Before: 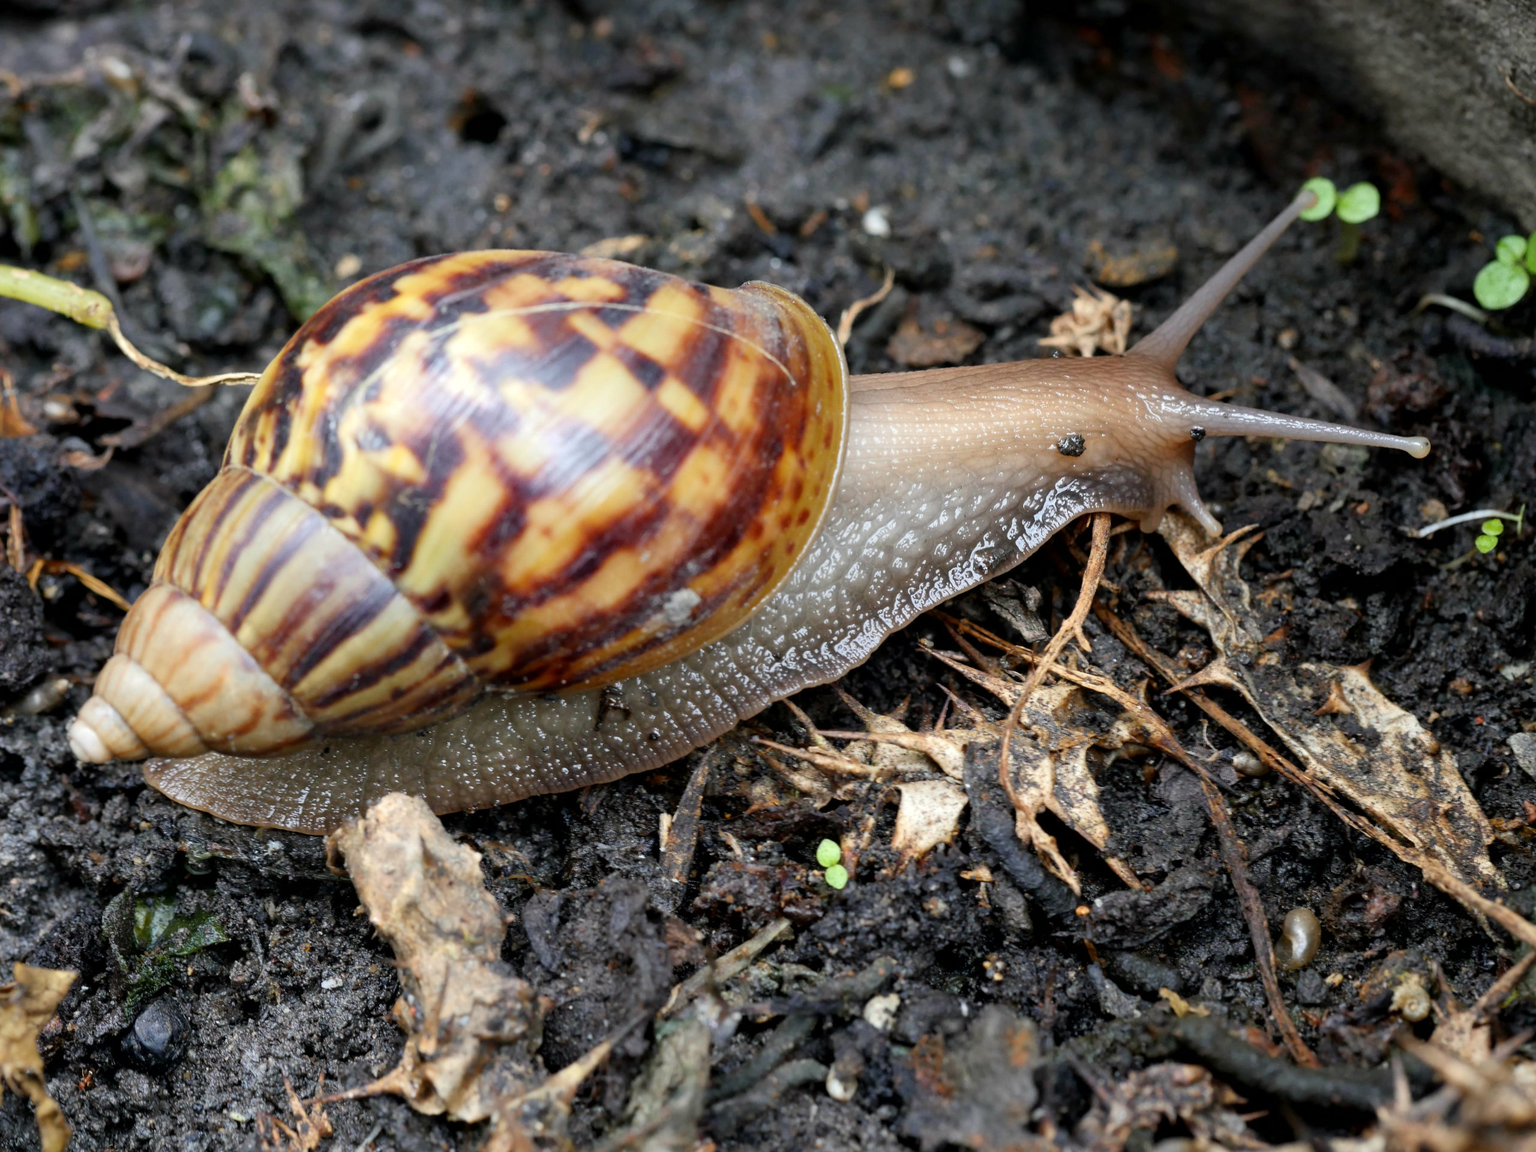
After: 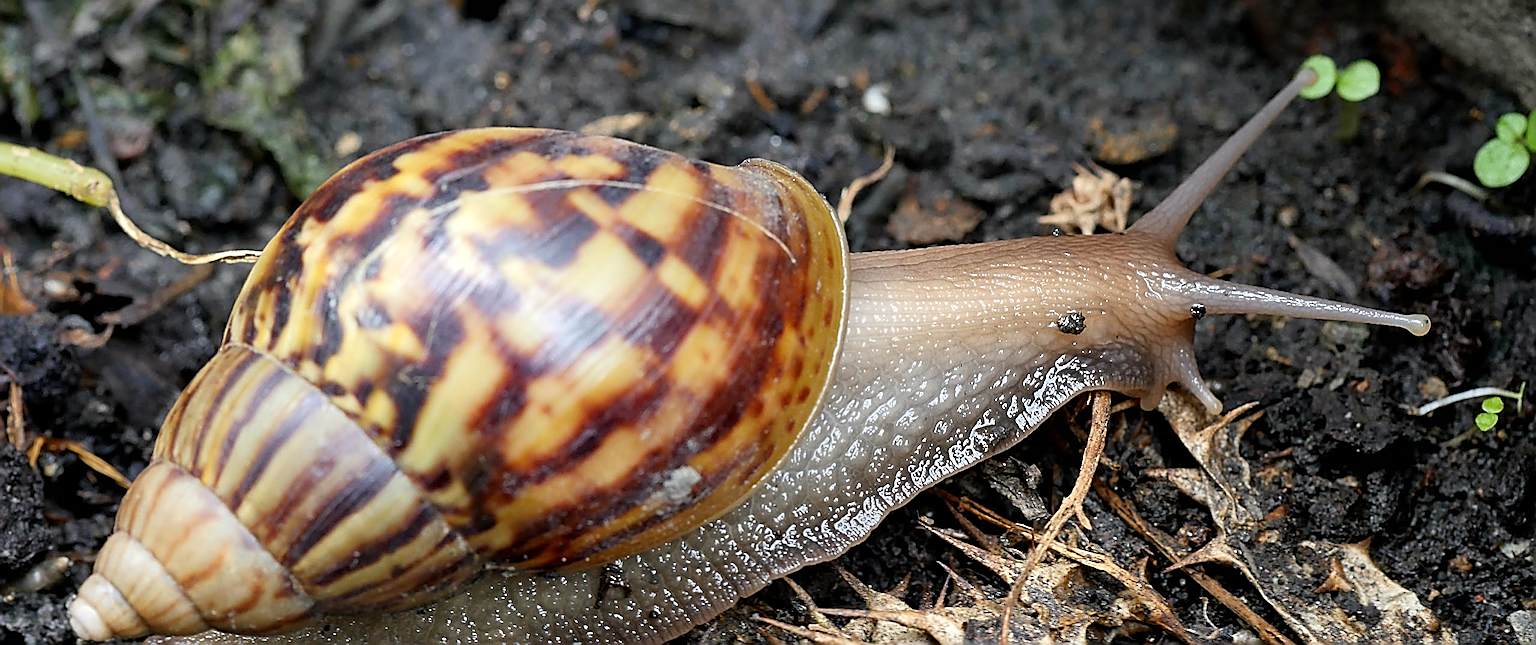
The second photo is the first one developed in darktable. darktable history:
sharpen: amount 1.996
crop and rotate: top 10.631%, bottom 33.379%
